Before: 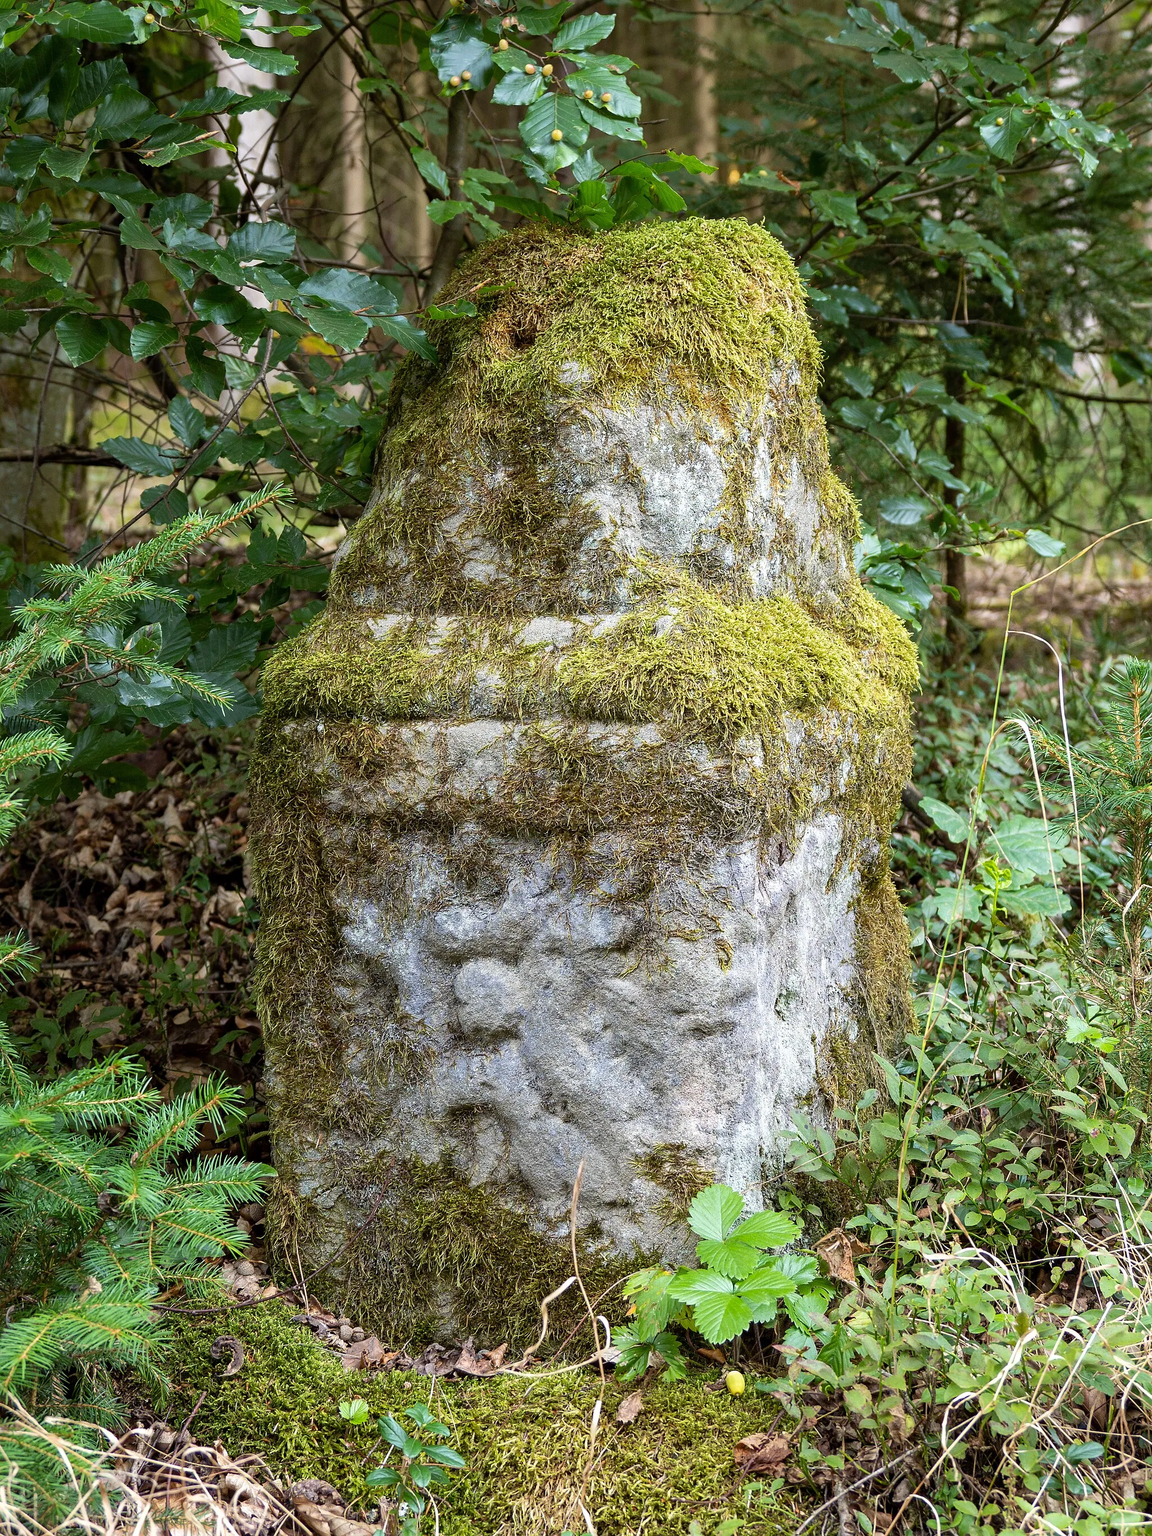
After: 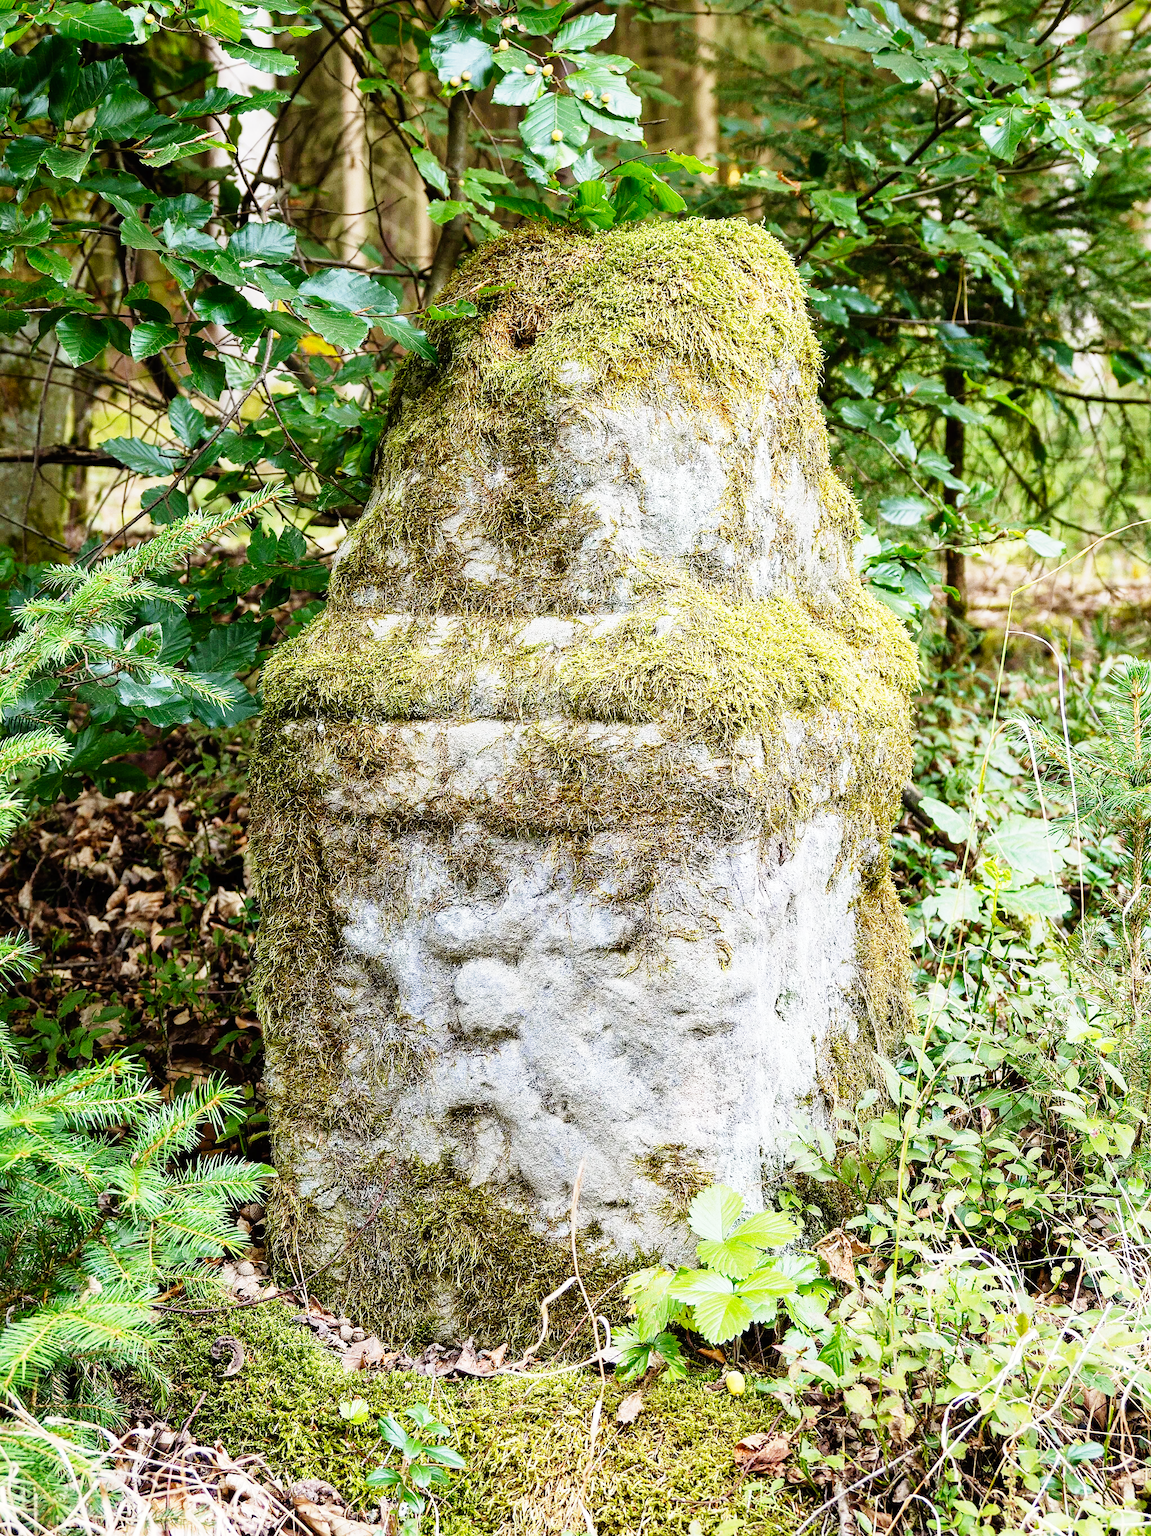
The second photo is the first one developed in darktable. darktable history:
base curve: curves: ch0 [(0, 0) (0, 0.001) (0.001, 0.001) (0.004, 0.002) (0.007, 0.004) (0.015, 0.013) (0.033, 0.045) (0.052, 0.096) (0.075, 0.17) (0.099, 0.241) (0.163, 0.42) (0.219, 0.55) (0.259, 0.616) (0.327, 0.722) (0.365, 0.765) (0.522, 0.873) (0.547, 0.881) (0.689, 0.919) (0.826, 0.952) (1, 1)], preserve colors none
